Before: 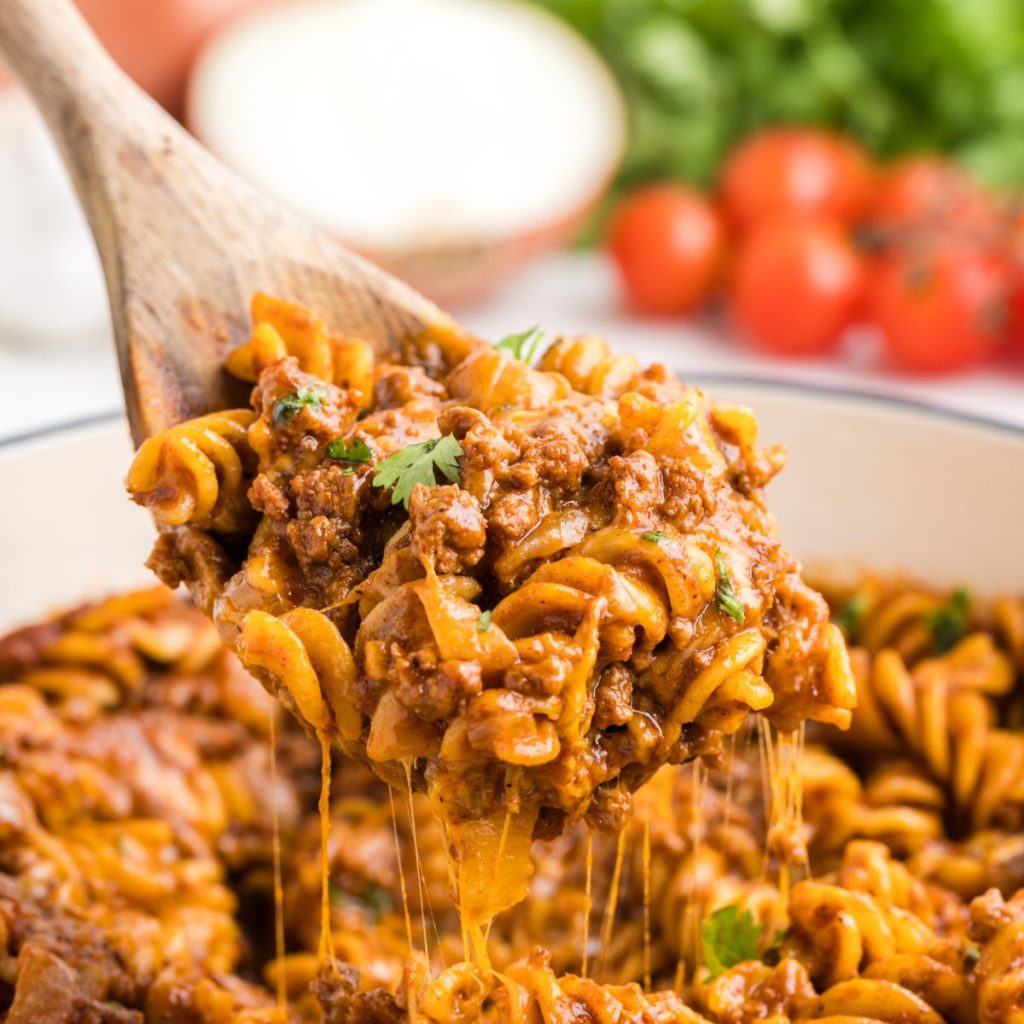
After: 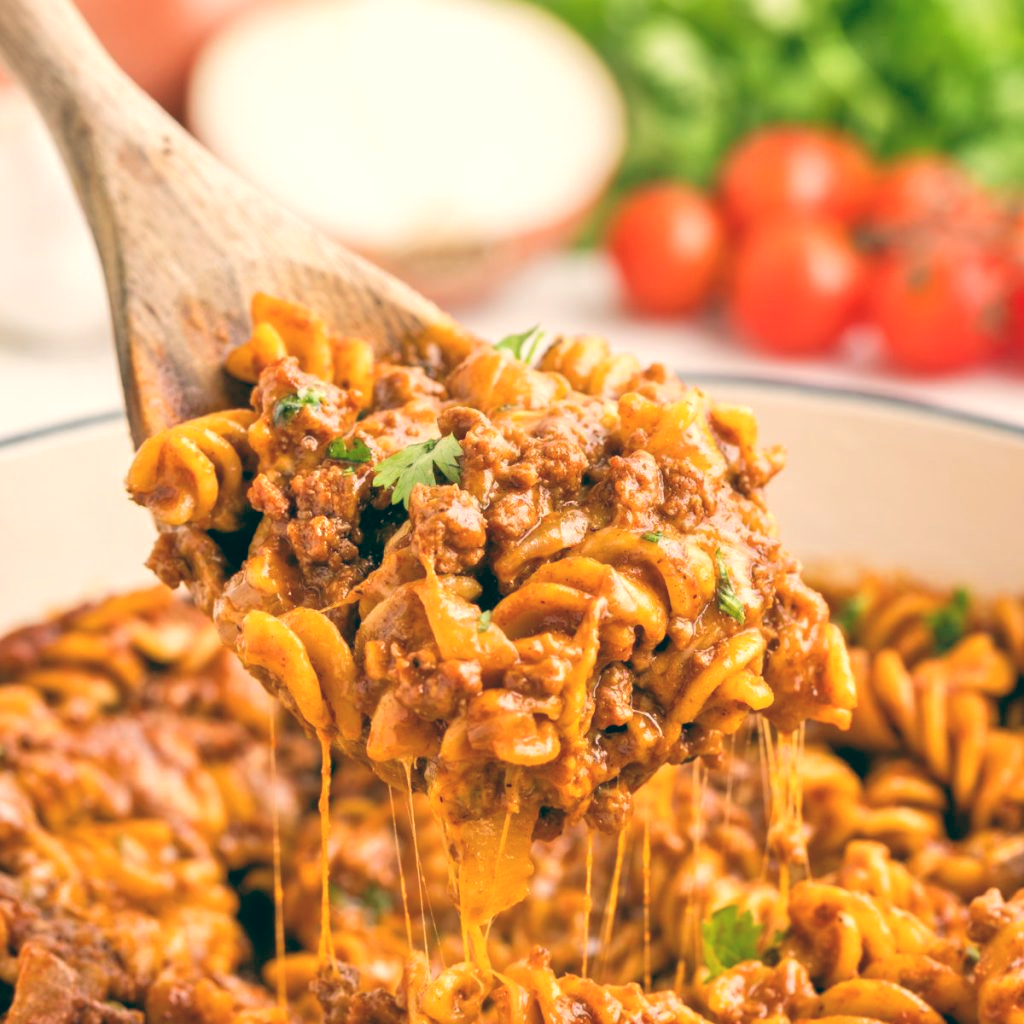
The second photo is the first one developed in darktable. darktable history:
tone equalizer: -7 EV 0.15 EV, -6 EV 0.6 EV, -5 EV 1.15 EV, -4 EV 1.33 EV, -3 EV 1.15 EV, -2 EV 0.6 EV, -1 EV 0.15 EV, mask exposure compensation -0.5 EV
color balance: lift [1.005, 0.99, 1.007, 1.01], gamma [1, 0.979, 1.011, 1.021], gain [0.923, 1.098, 1.025, 0.902], input saturation 90.45%, contrast 7.73%, output saturation 105.91%
